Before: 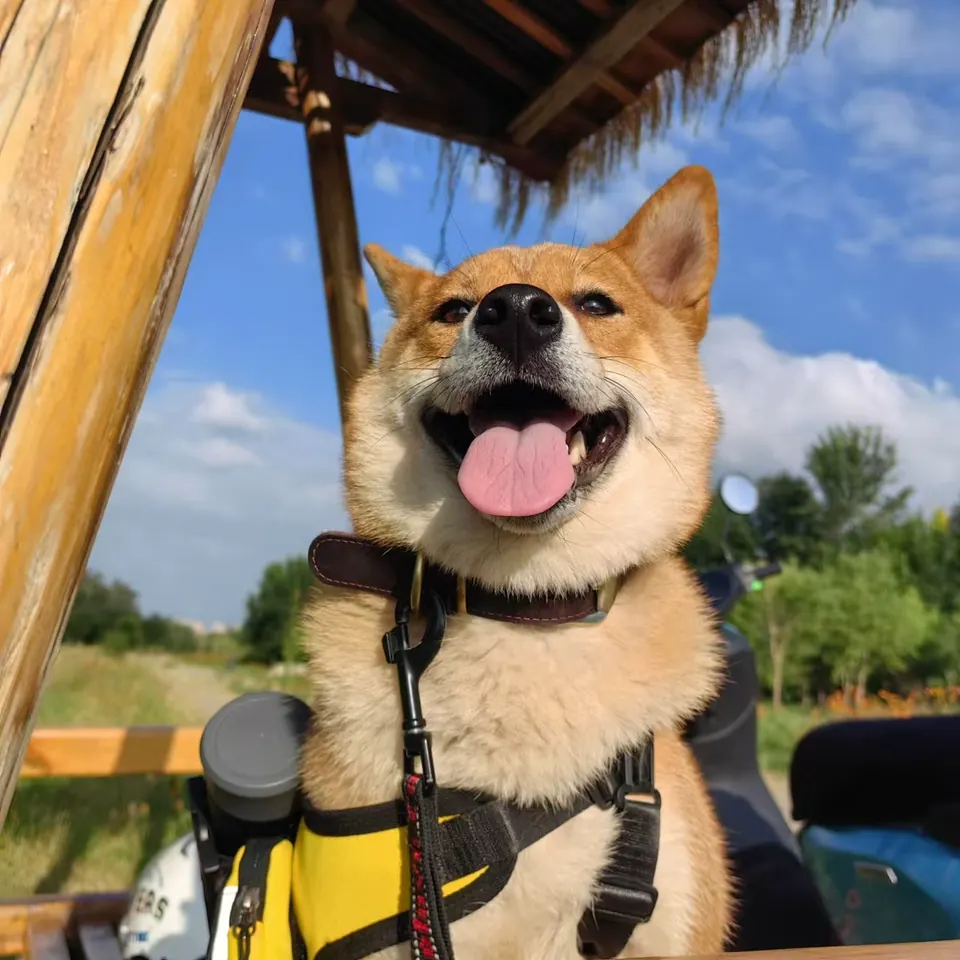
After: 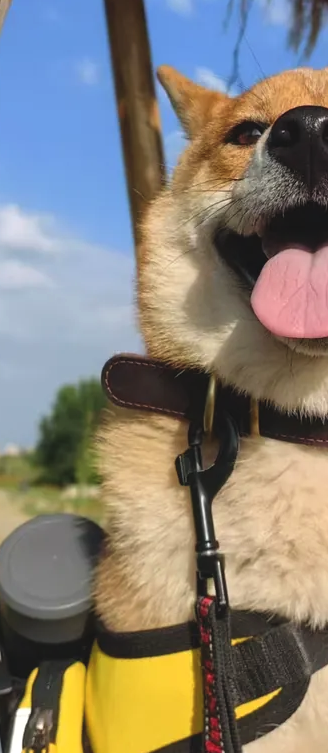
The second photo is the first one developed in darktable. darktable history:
crop and rotate: left 21.604%, top 18.559%, right 44.162%, bottom 2.988%
exposure: black level correction -0.007, exposure 0.067 EV, compensate highlight preservation false
